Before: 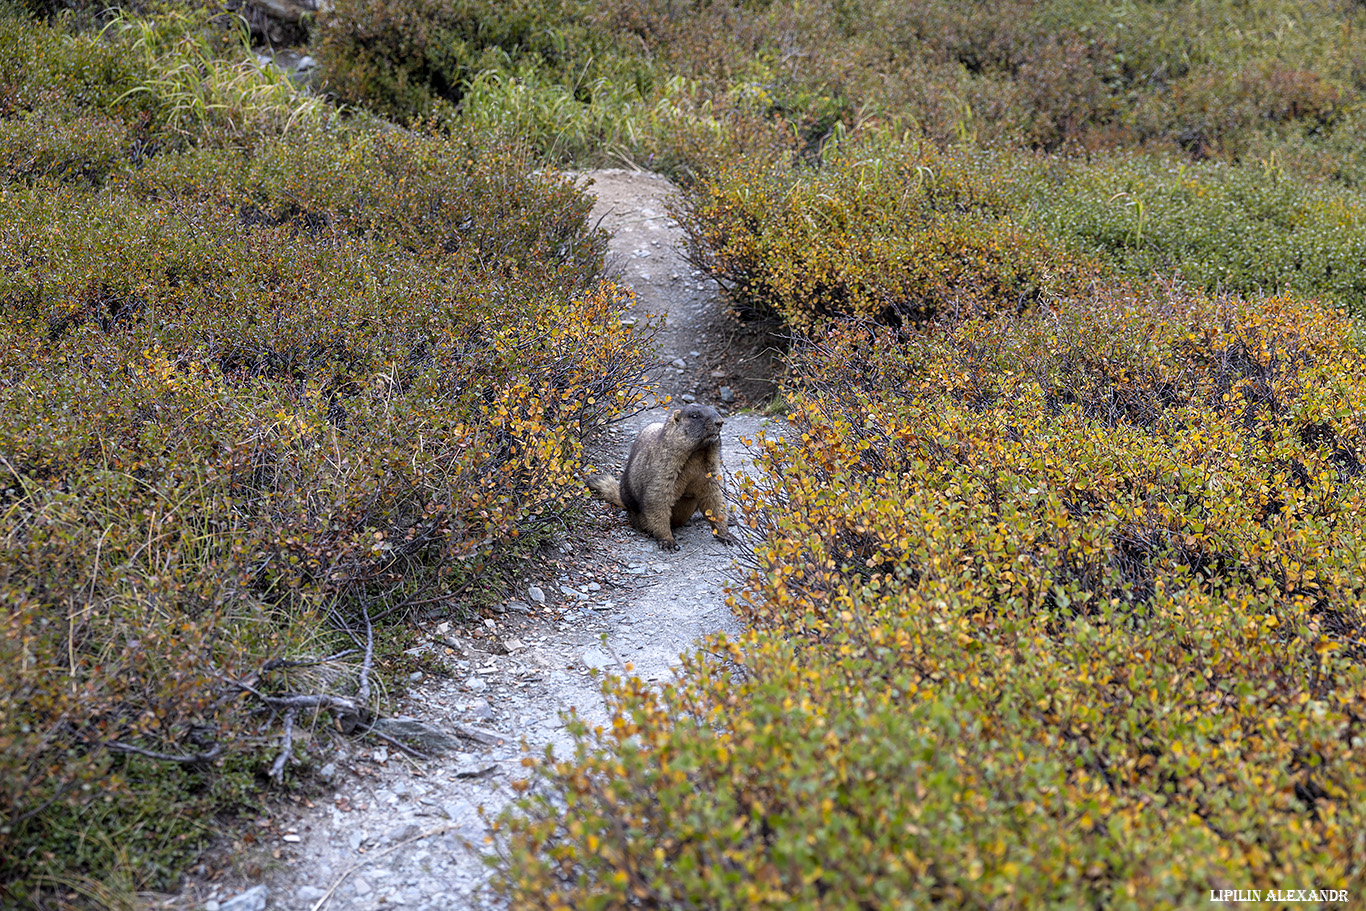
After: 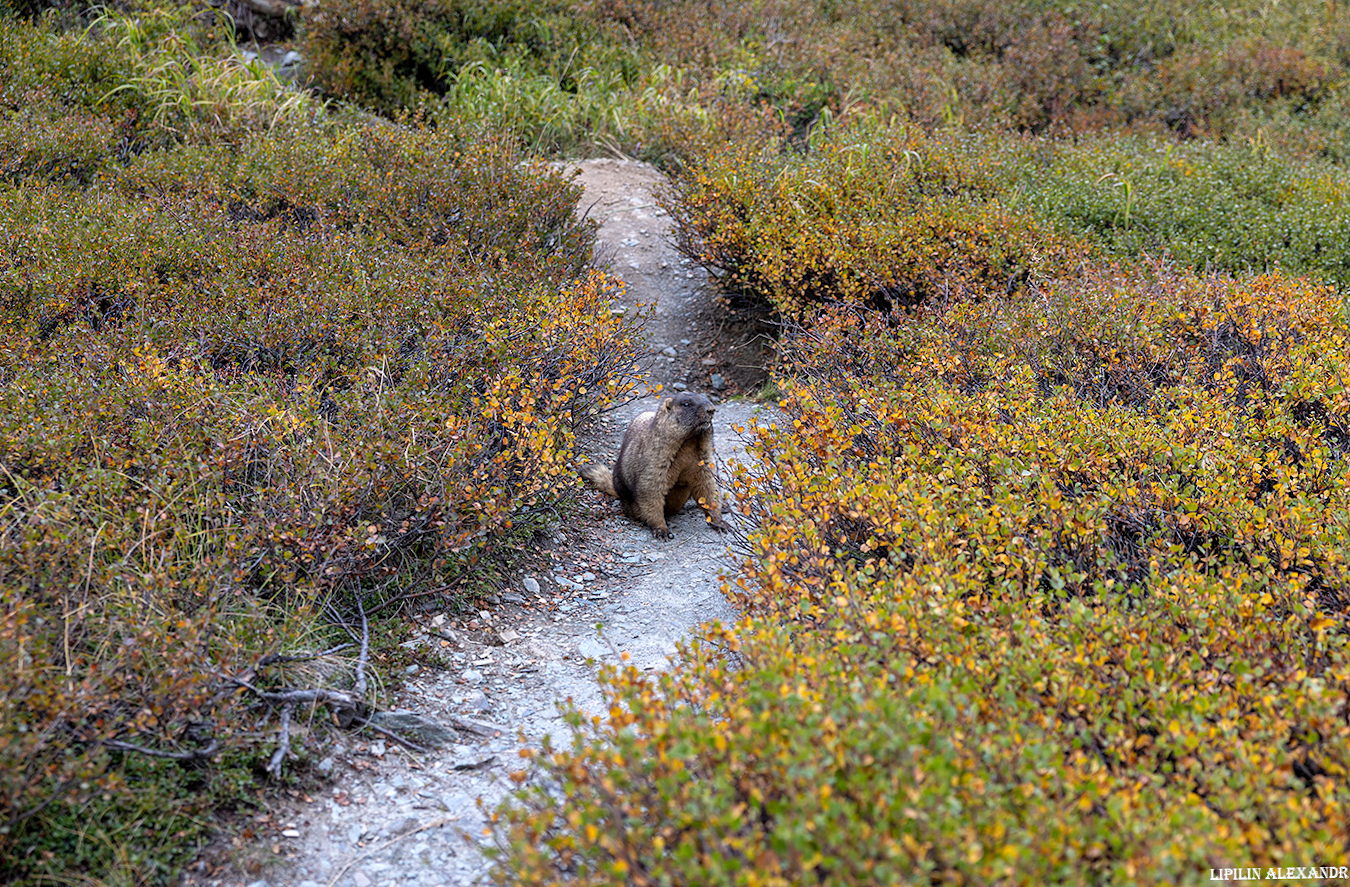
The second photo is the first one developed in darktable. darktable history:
color balance rgb: on, module defaults
rotate and perspective: rotation -1°, crop left 0.011, crop right 0.989, crop top 0.025, crop bottom 0.975
